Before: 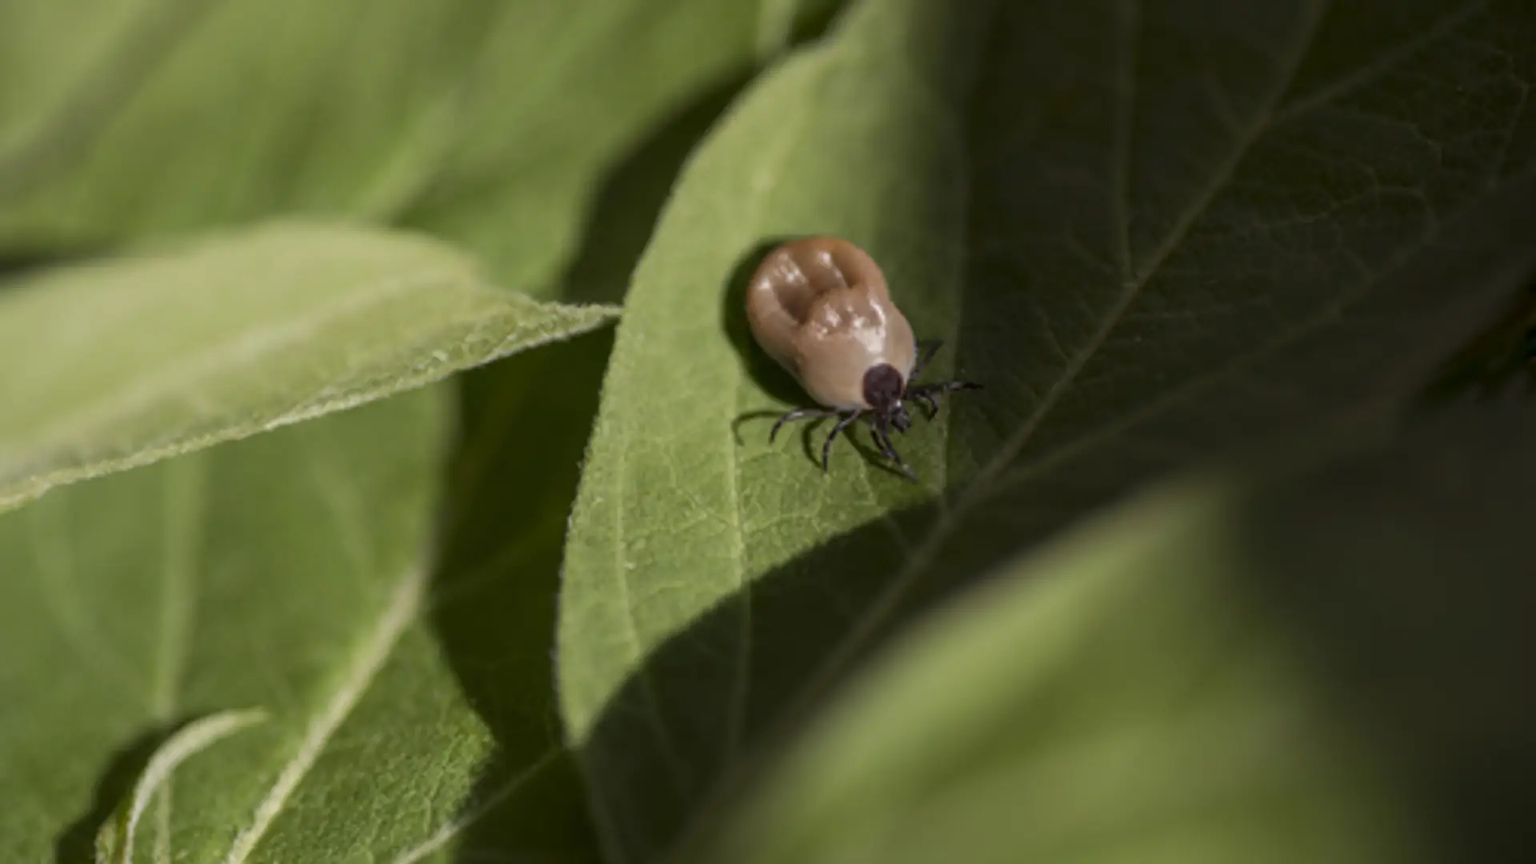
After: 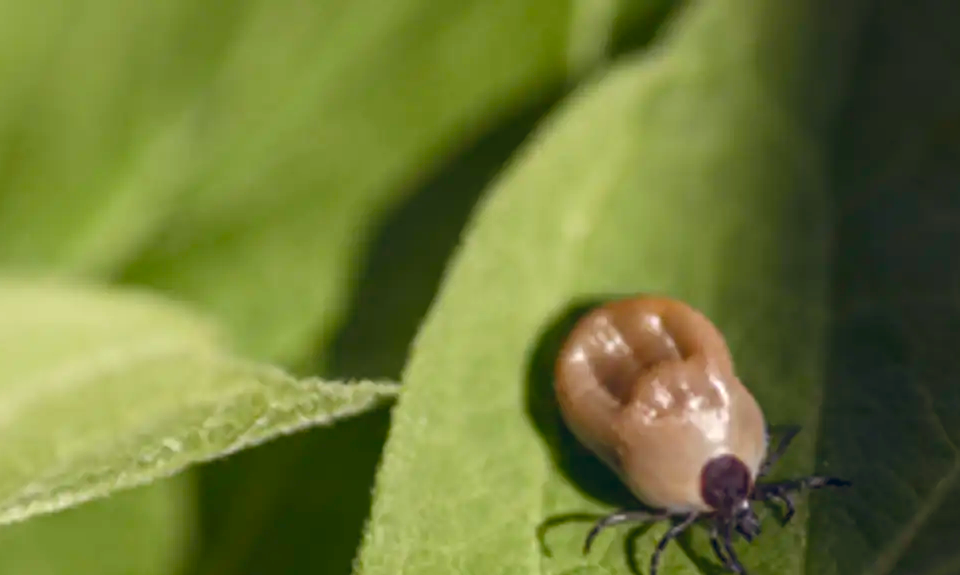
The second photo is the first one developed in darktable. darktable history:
color balance rgb: global offset › chroma 0.099%, global offset › hue 252.55°, perceptual saturation grading › global saturation 20%, perceptual saturation grading › highlights -25.646%, perceptual saturation grading › shadows 26.074%, global vibrance 20%
exposure: black level correction 0, exposure 0.498 EV, compensate exposure bias true, compensate highlight preservation false
color correction: highlights b* -0.035, saturation 1.1
crop: left 19.708%, right 30.27%, bottom 46.749%
